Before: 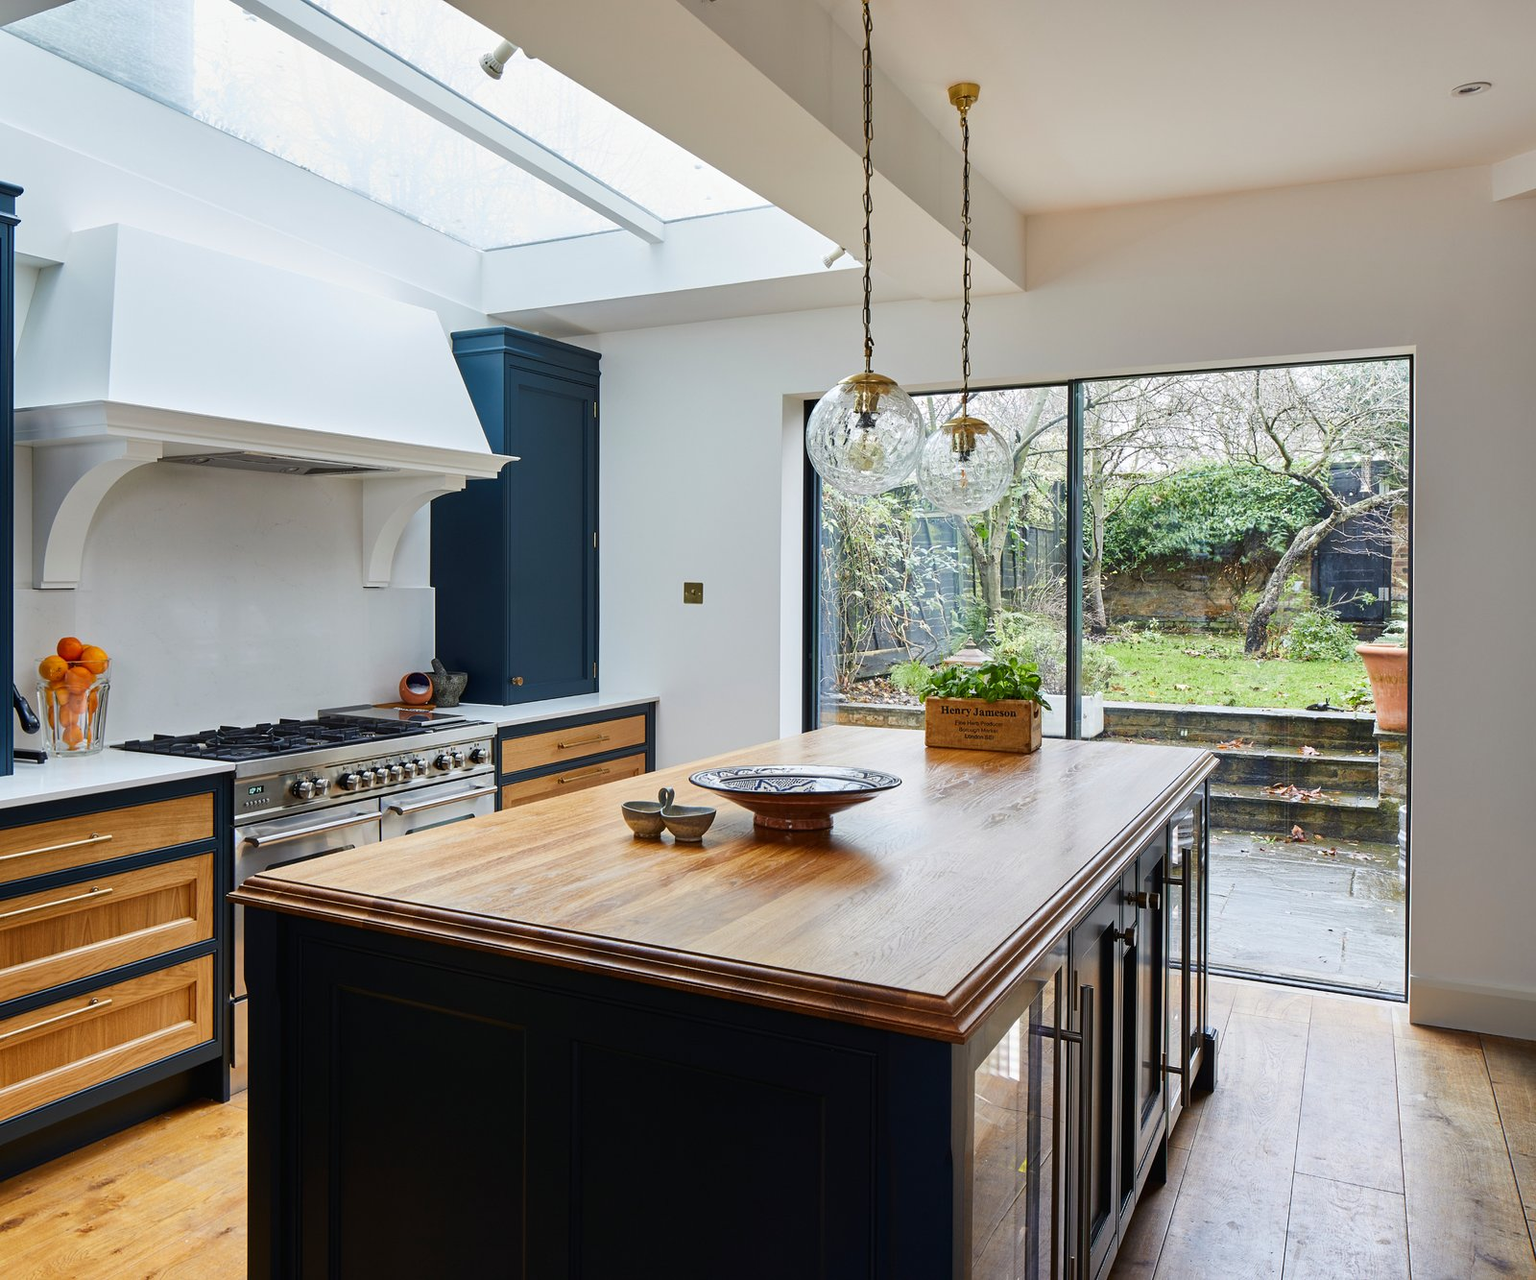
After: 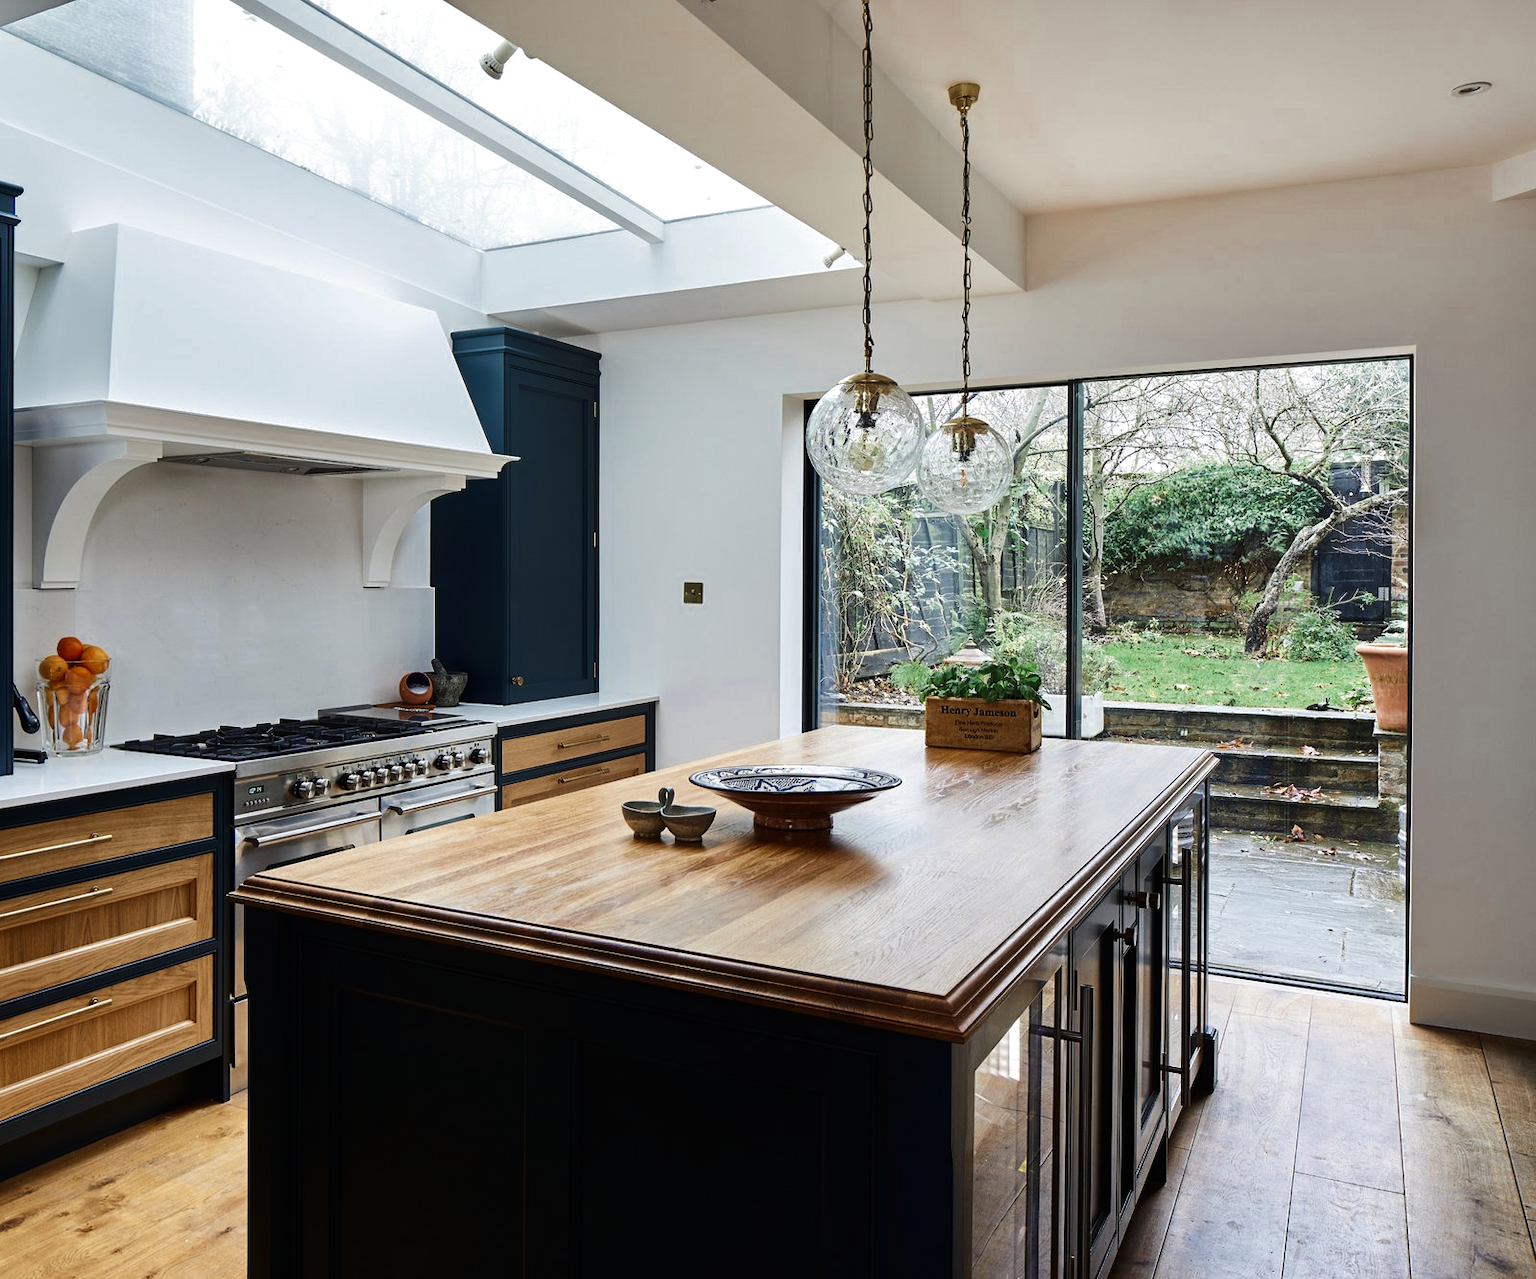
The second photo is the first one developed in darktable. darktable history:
color zones: curves: ch0 [(0, 0.5) (0.125, 0.4) (0.25, 0.5) (0.375, 0.4) (0.5, 0.4) (0.625, 0.35) (0.75, 0.35) (0.875, 0.5)]; ch1 [(0, 0.35) (0.125, 0.45) (0.25, 0.35) (0.375, 0.35) (0.5, 0.35) (0.625, 0.35) (0.75, 0.45) (0.875, 0.35)]; ch2 [(0, 0.6) (0.125, 0.5) (0.25, 0.5) (0.375, 0.6) (0.5, 0.6) (0.625, 0.5) (0.75, 0.5) (0.875, 0.5)]
exposure: exposure -0.462 EV, compensate highlight preservation false
velvia: on, module defaults
tone equalizer: -8 EV -0.75 EV, -7 EV -0.7 EV, -6 EV -0.6 EV, -5 EV -0.4 EV, -3 EV 0.4 EV, -2 EV 0.6 EV, -1 EV 0.7 EV, +0 EV 0.75 EV, edges refinement/feathering 500, mask exposure compensation -1.57 EV, preserve details no
